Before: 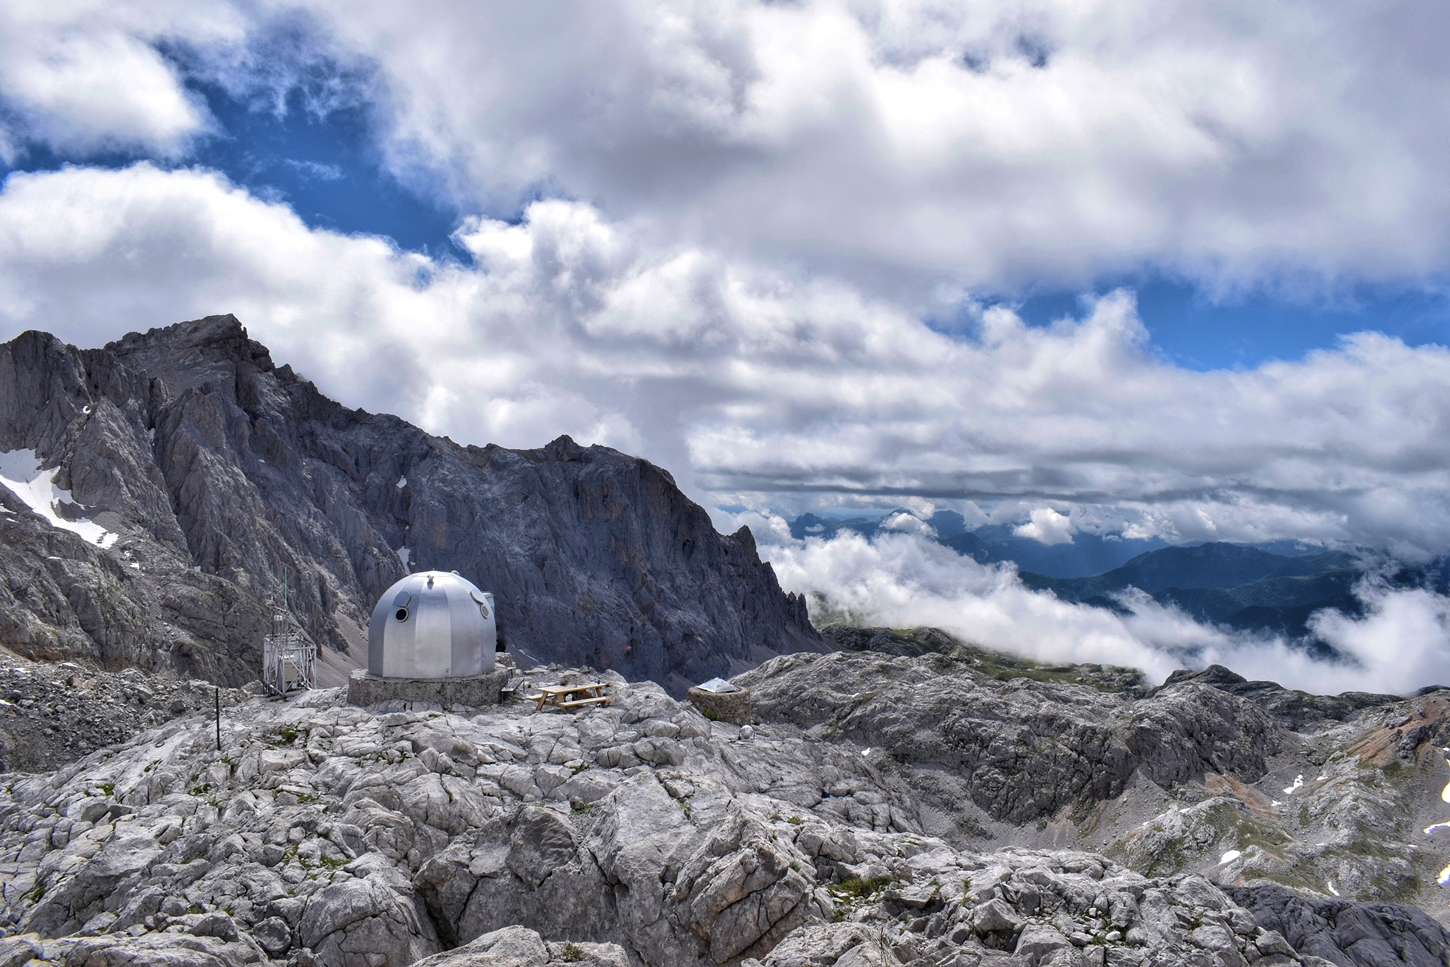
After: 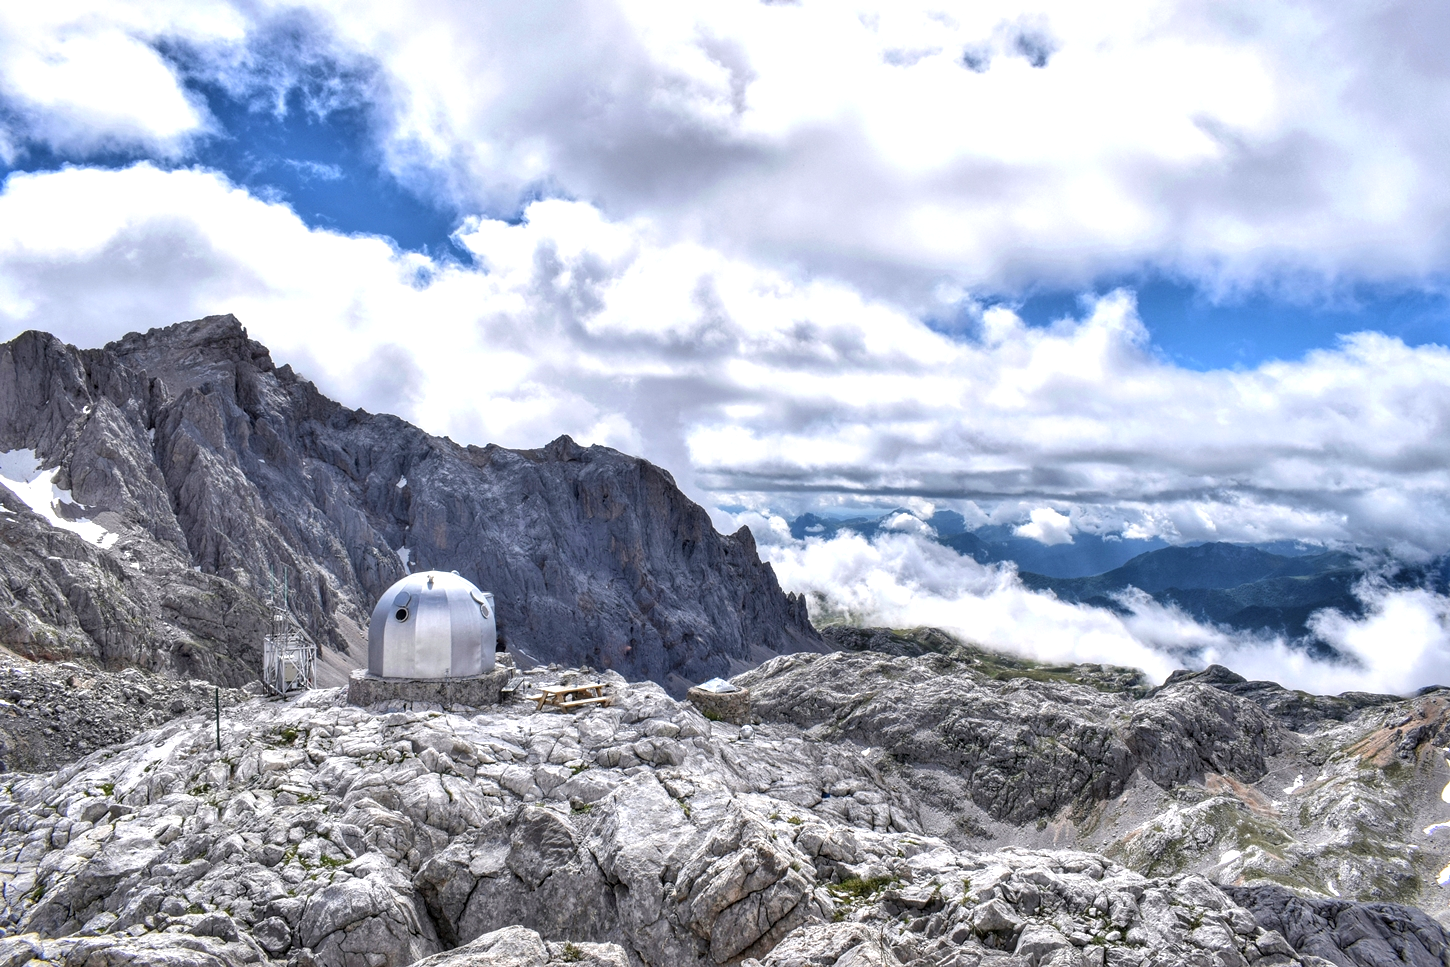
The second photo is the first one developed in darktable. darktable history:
local contrast: on, module defaults
exposure: exposure 0.609 EV, compensate highlight preservation false
tone equalizer: on, module defaults
